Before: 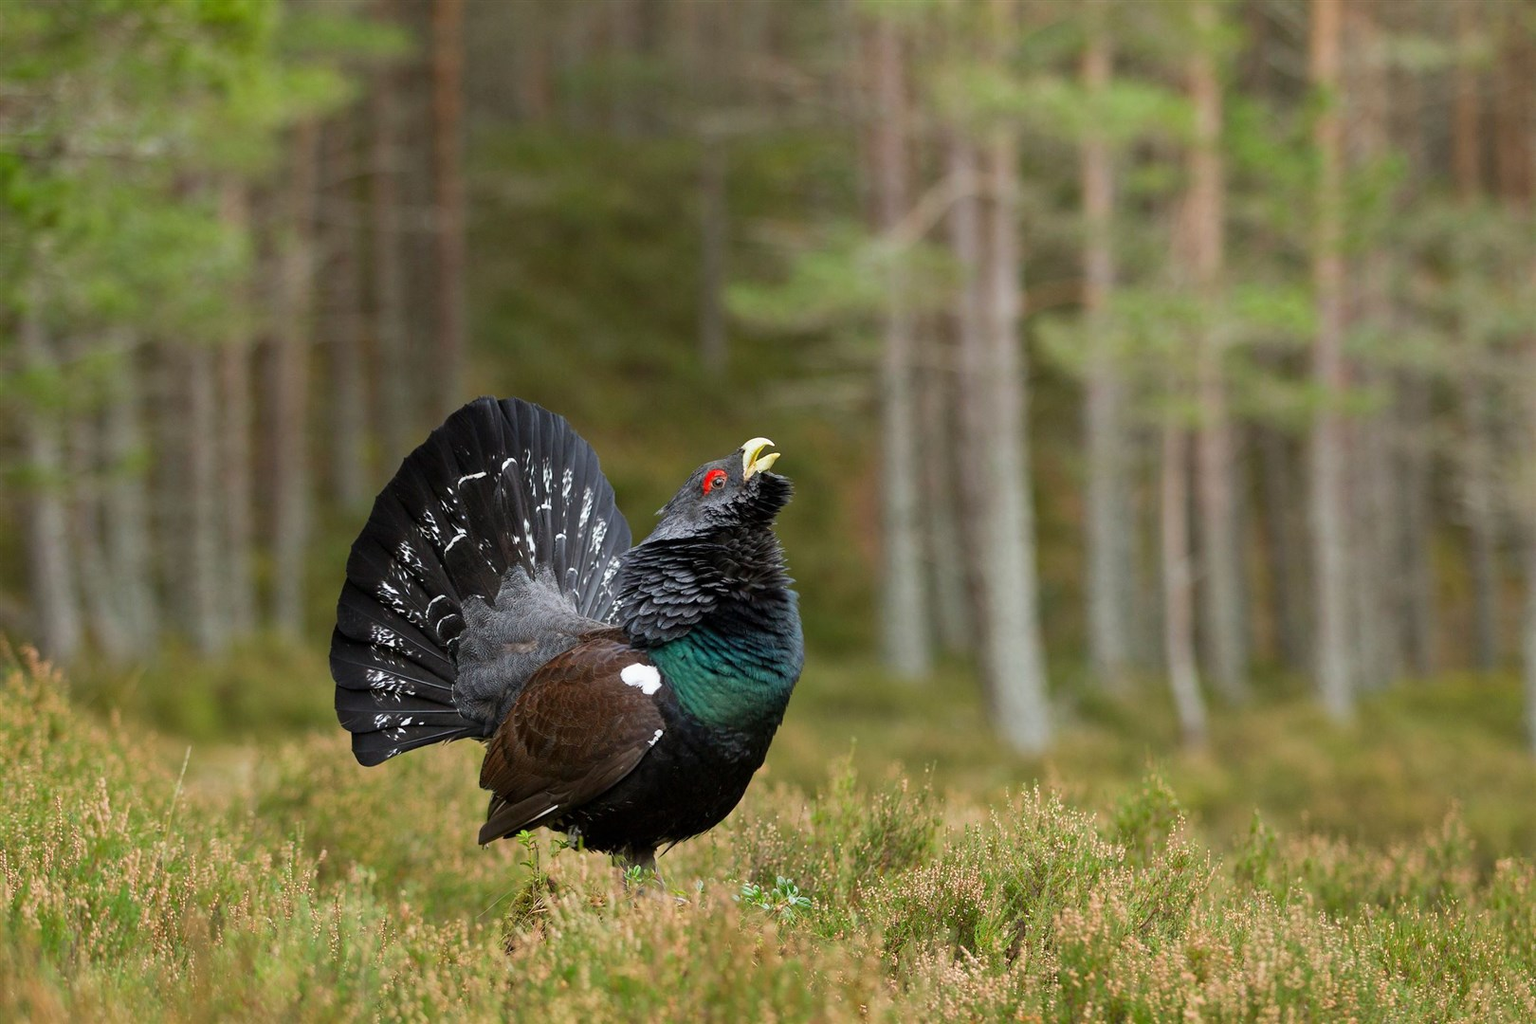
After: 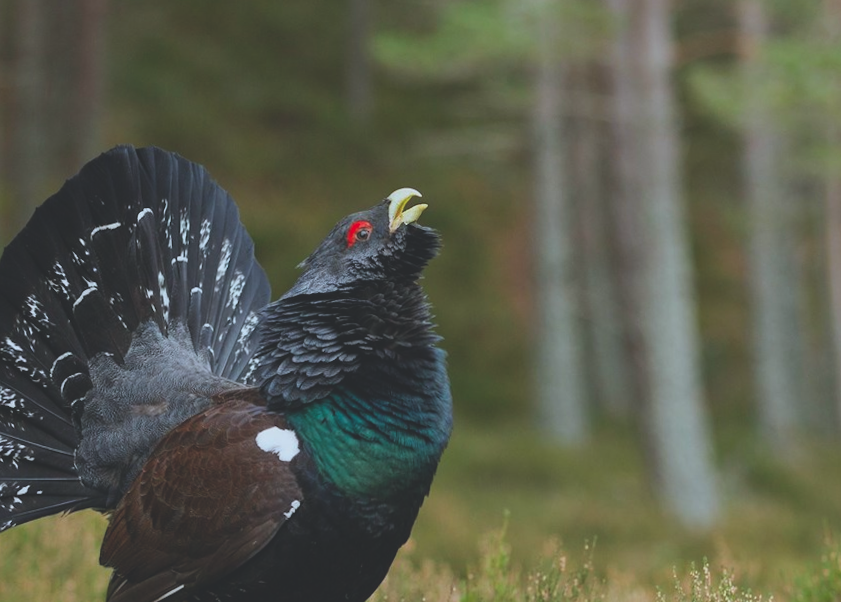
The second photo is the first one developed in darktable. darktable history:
bloom: size 13.65%, threshold 98.39%, strength 4.82%
color balance: on, module defaults
color correction: highlights a* -4.18, highlights b* -10.81
white balance: emerald 1
rotate and perspective: rotation 0.215°, lens shift (vertical) -0.139, crop left 0.069, crop right 0.939, crop top 0.002, crop bottom 0.996
exposure: black level correction -0.036, exposure -0.497 EV, compensate highlight preservation false
crop and rotate: left 22.13%, top 22.054%, right 22.026%, bottom 22.102%
contrast brightness saturation: contrast 0.08, saturation 0.2
